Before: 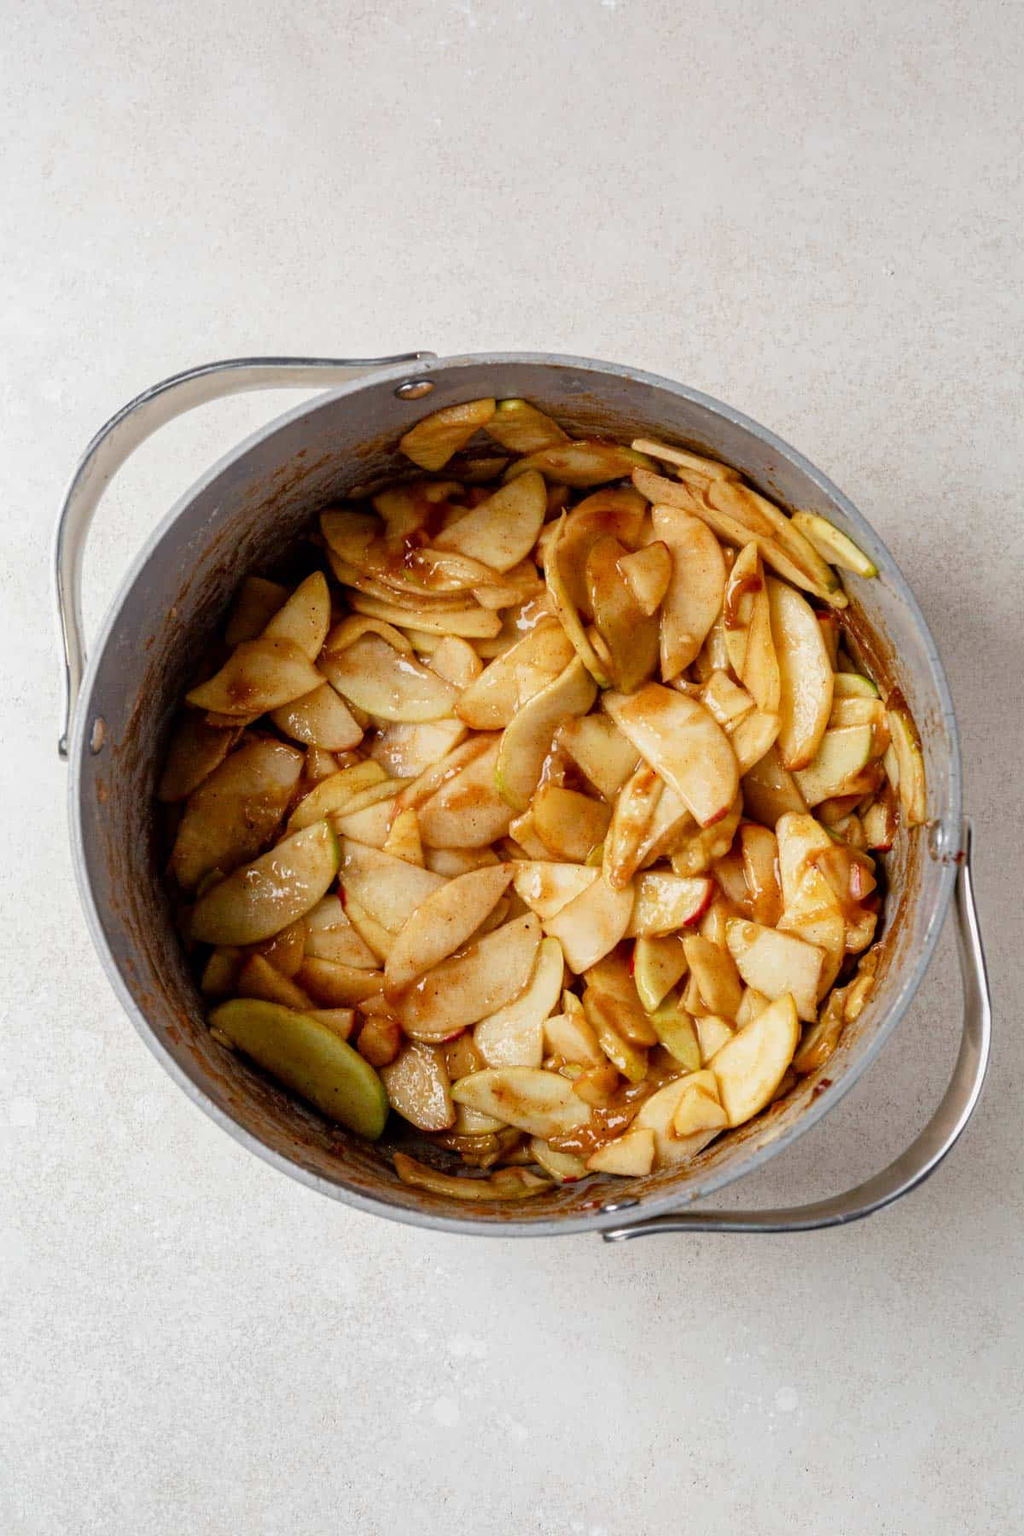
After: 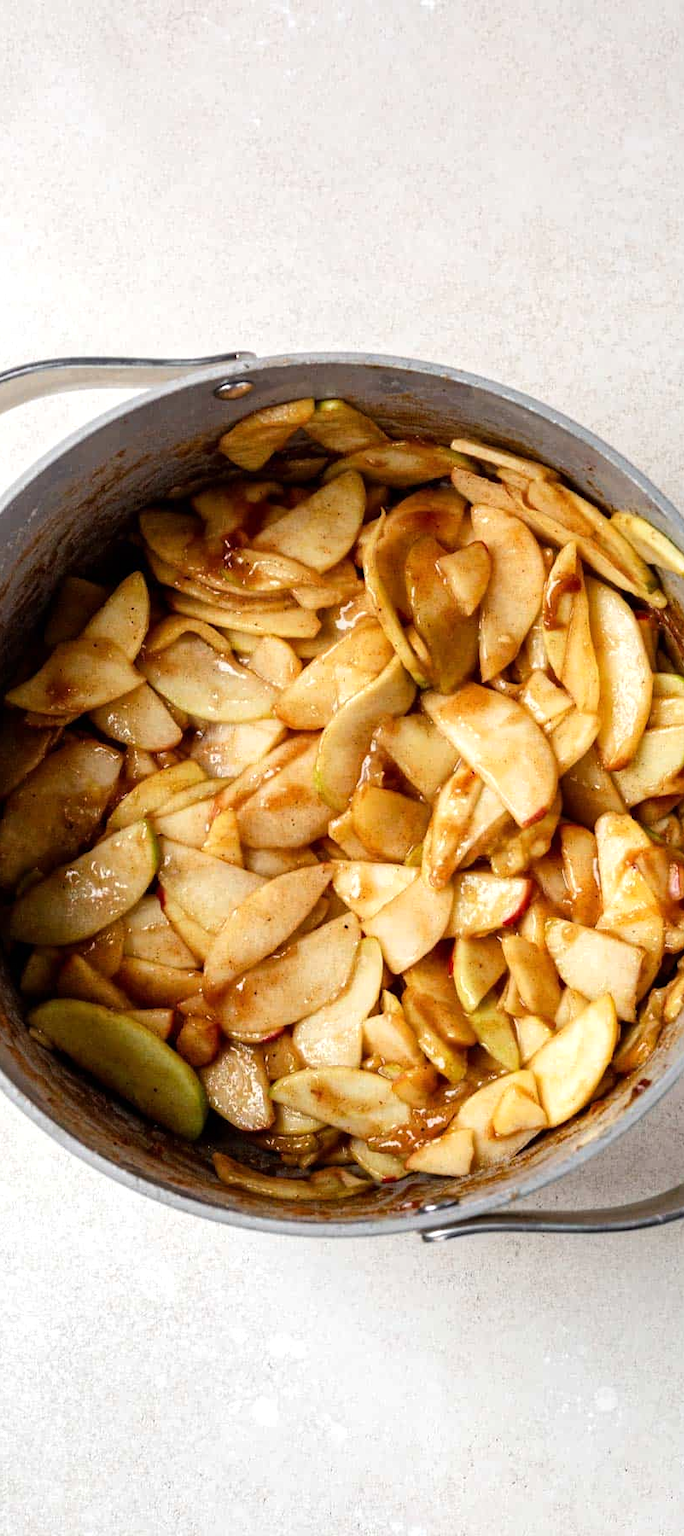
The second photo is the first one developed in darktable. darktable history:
crop and rotate: left 17.732%, right 15.423%
tone equalizer: -8 EV -0.417 EV, -7 EV -0.389 EV, -6 EV -0.333 EV, -5 EV -0.222 EV, -3 EV 0.222 EV, -2 EV 0.333 EV, -1 EV 0.389 EV, +0 EV 0.417 EV, edges refinement/feathering 500, mask exposure compensation -1.57 EV, preserve details no
